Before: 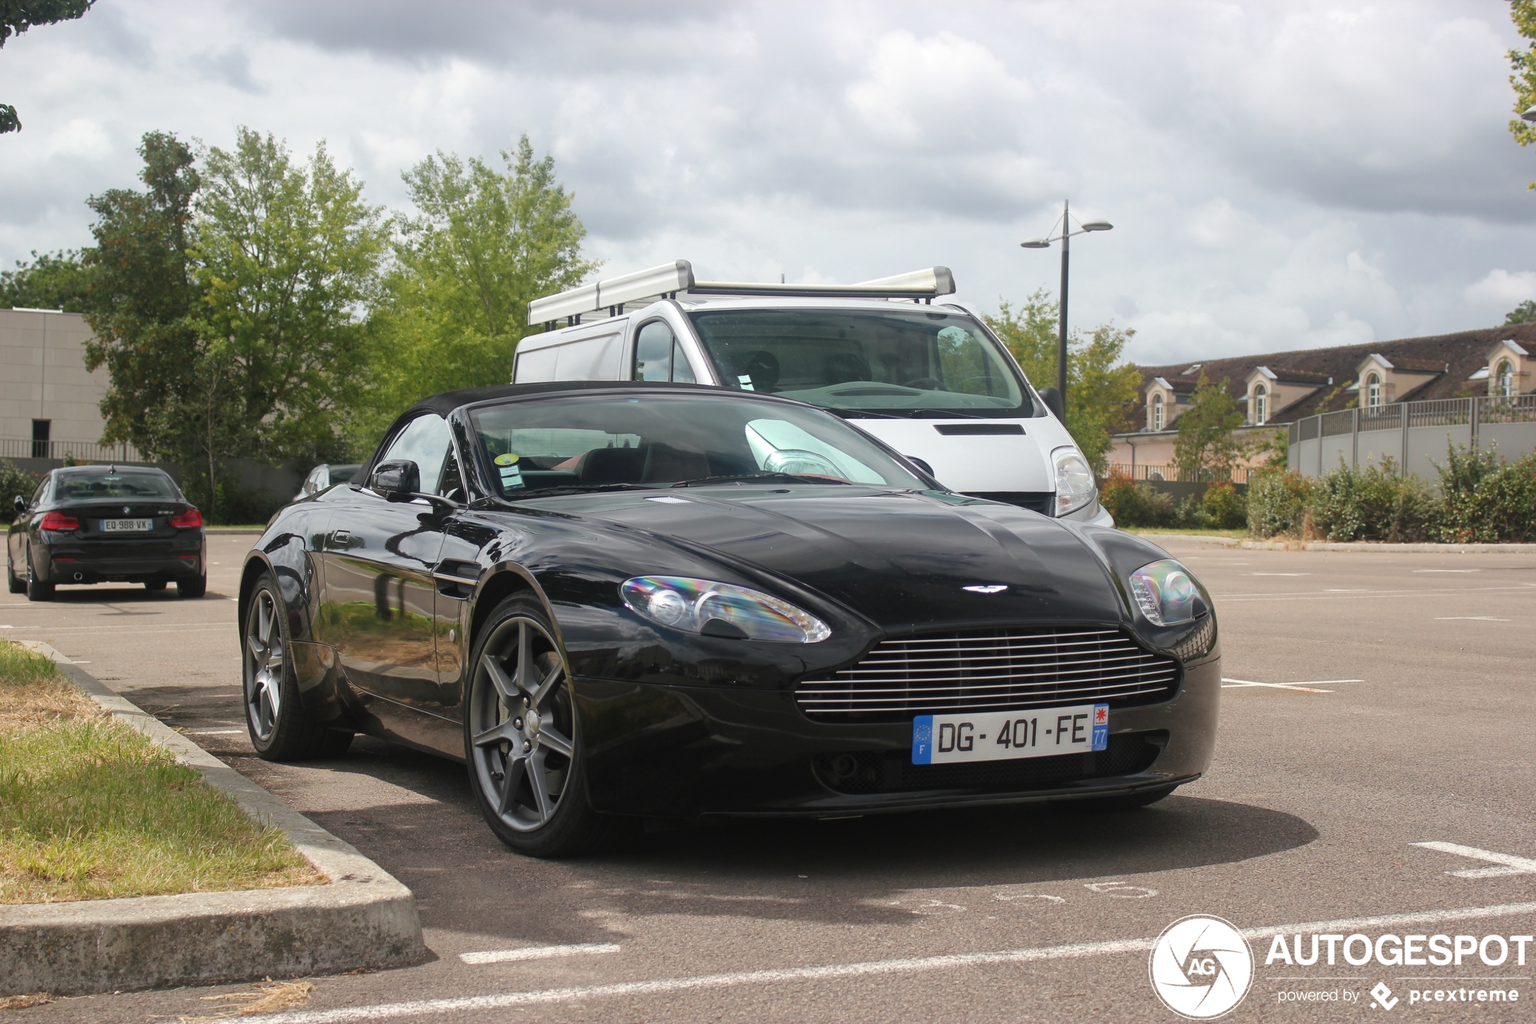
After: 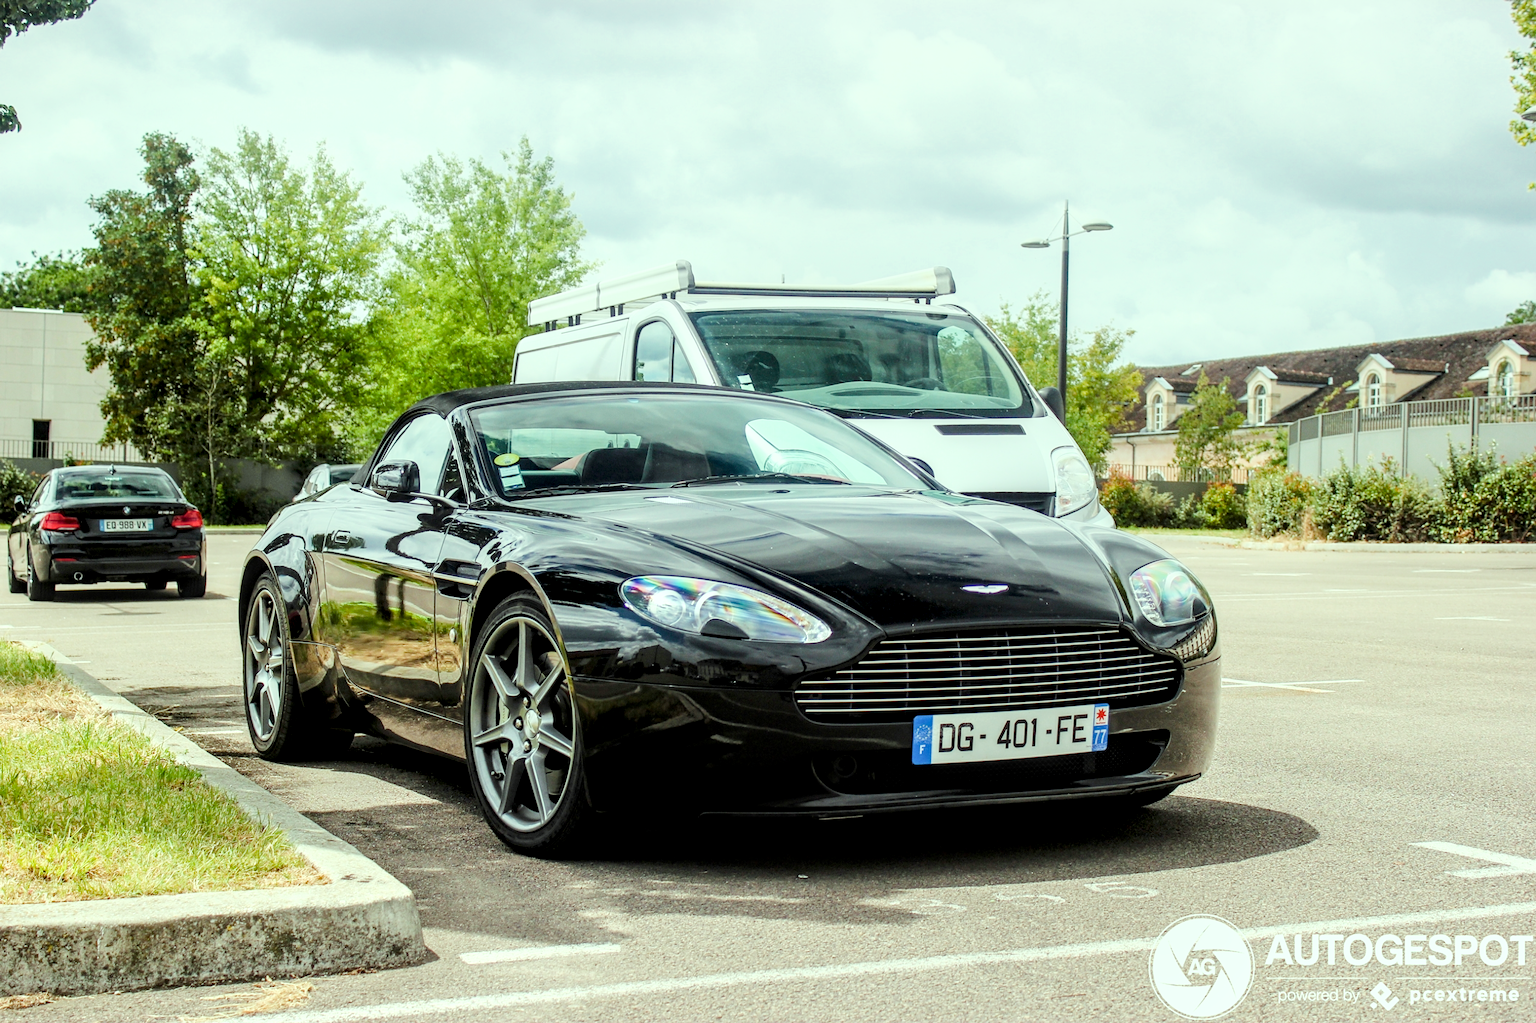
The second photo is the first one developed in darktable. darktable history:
local contrast: detail 156%
color correction: highlights a* -4.81, highlights b* 5.05, saturation 0.936
tone equalizer: -8 EV -0.398 EV, -7 EV -0.428 EV, -6 EV -0.307 EV, -5 EV -0.205 EV, -3 EV 0.222 EV, -2 EV 0.309 EV, -1 EV 0.371 EV, +0 EV 0.425 EV, edges refinement/feathering 500, mask exposure compensation -1.57 EV, preserve details no
exposure: black level correction 0.001, exposure 1.13 EV, compensate exposure bias true, compensate highlight preservation false
filmic rgb: black relative exposure -9.26 EV, white relative exposure 6.8 EV, threshold 5.95 EV, hardness 3.06, contrast 1.061, enable highlight reconstruction true
sharpen: amount 0.2
color balance rgb: highlights gain › luminance 20.143%, highlights gain › chroma 2.688%, highlights gain › hue 176.66°, perceptual saturation grading › global saturation 35.152%, perceptual saturation grading › highlights -29.994%, perceptual saturation grading › shadows 35.449%, global vibrance 20%
